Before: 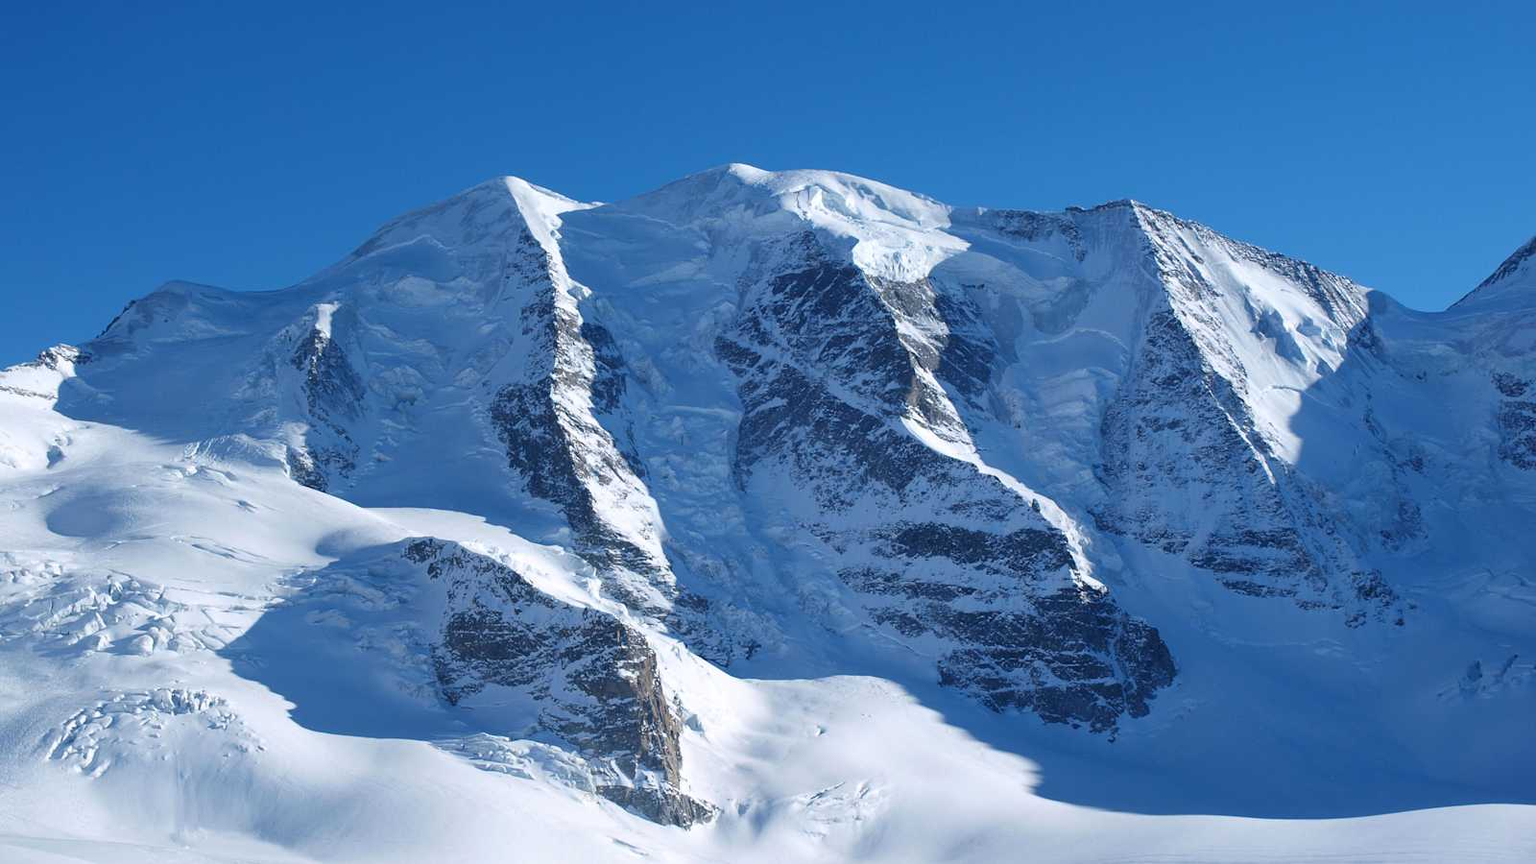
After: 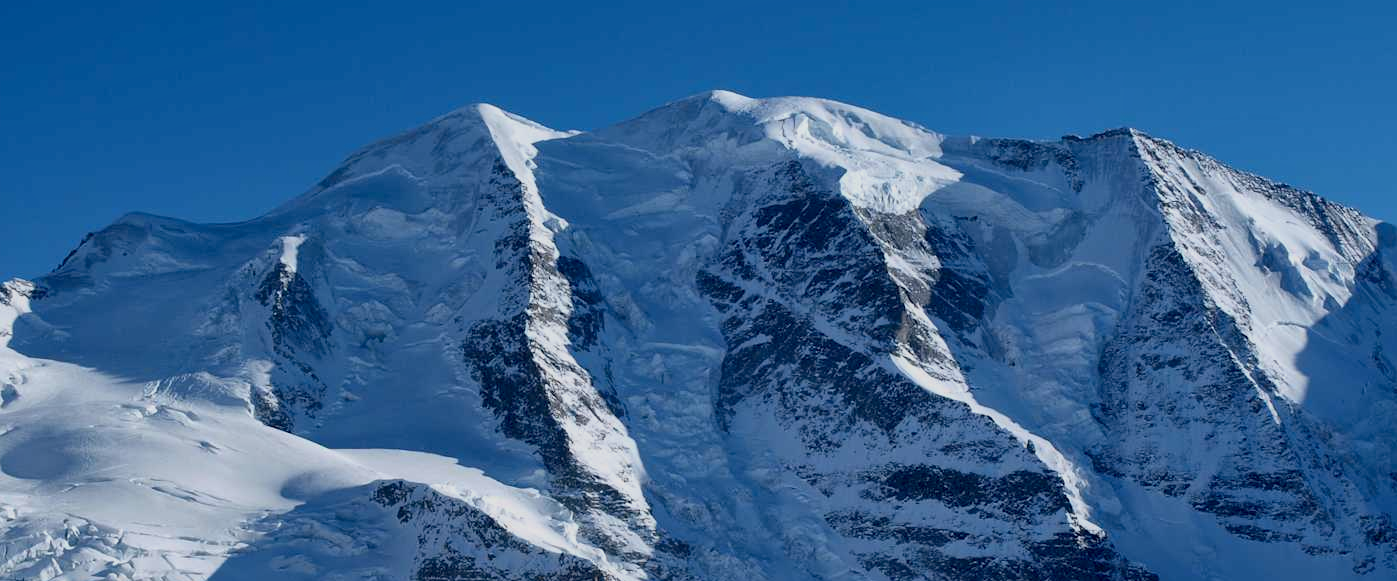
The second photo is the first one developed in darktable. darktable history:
crop: left 3.015%, top 8.969%, right 9.647%, bottom 26.457%
exposure: black level correction 0.011, exposure -0.478 EV, compensate highlight preservation false
local contrast: mode bilateral grid, contrast 20, coarseness 50, detail 132%, midtone range 0.2
